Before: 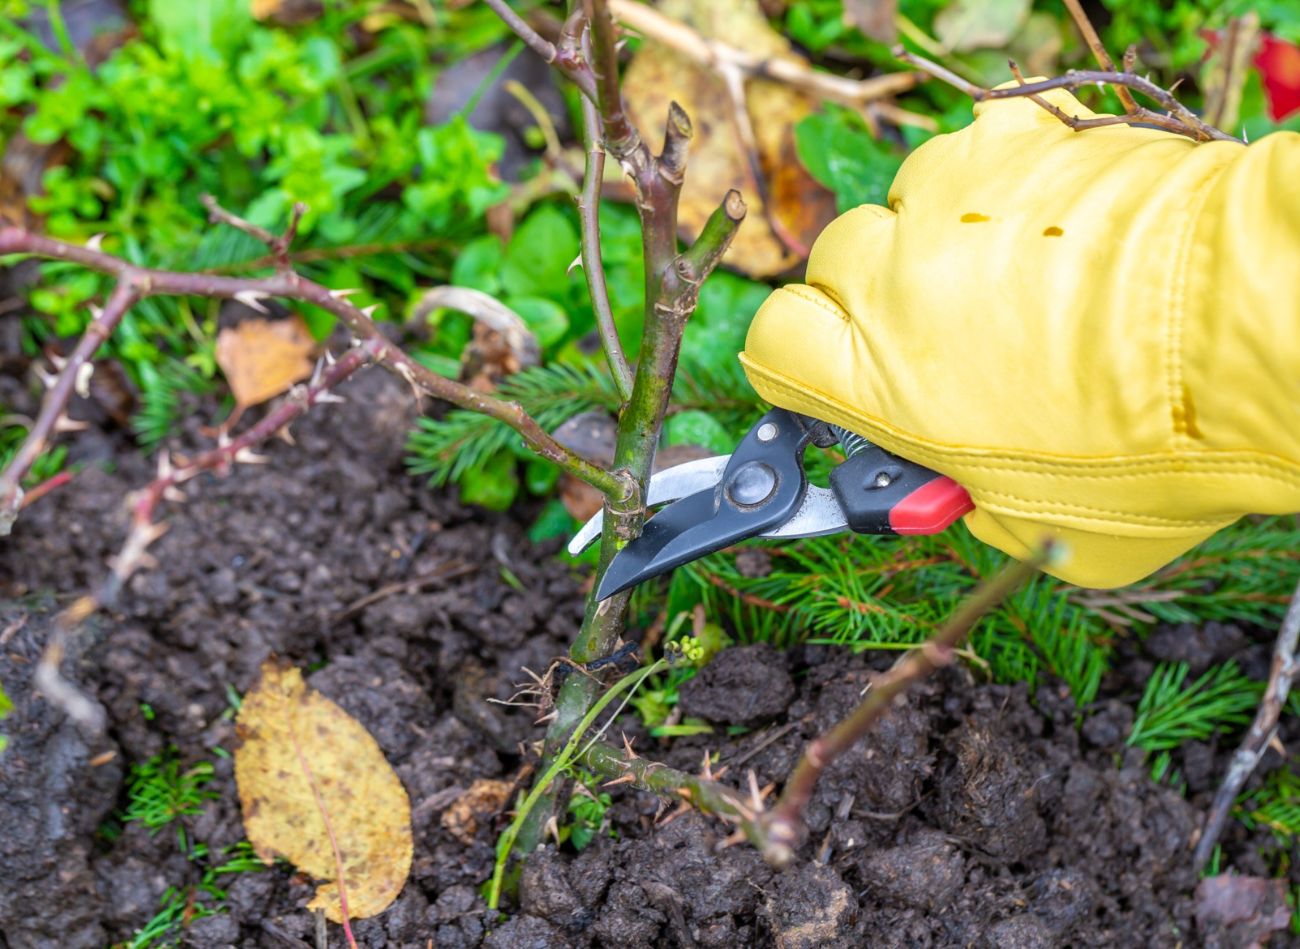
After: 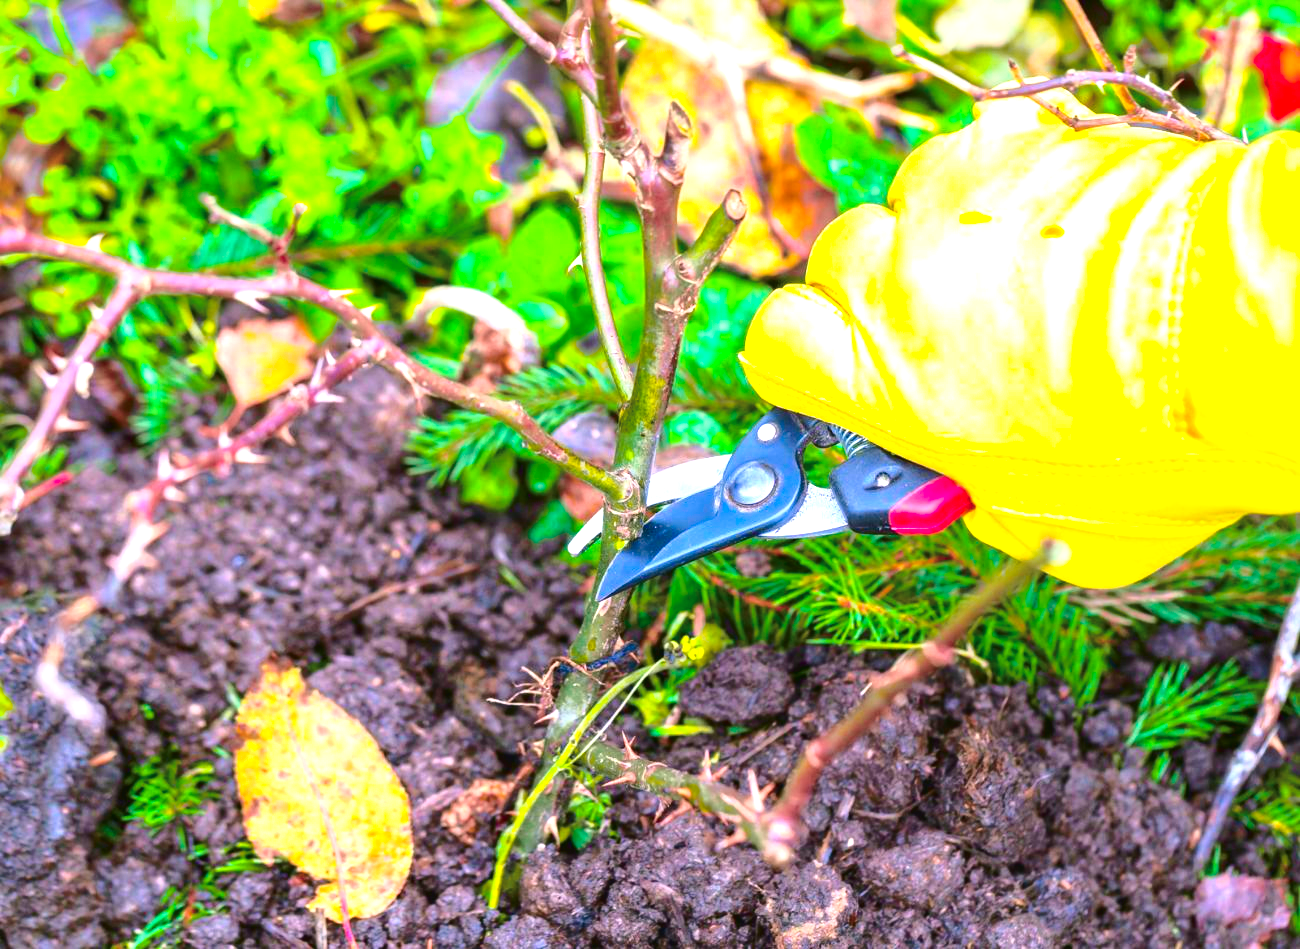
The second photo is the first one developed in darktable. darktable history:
exposure: black level correction -0.002, exposure 1.114 EV, compensate highlight preservation false
tone curve: curves: ch0 [(0, 0.021) (0.059, 0.053) (0.212, 0.18) (0.337, 0.304) (0.495, 0.505) (0.725, 0.731) (0.89, 0.919) (1, 1)]; ch1 [(0, 0) (0.094, 0.081) (0.285, 0.299) (0.403, 0.436) (0.479, 0.475) (0.54, 0.55) (0.615, 0.637) (0.683, 0.688) (1, 1)]; ch2 [(0, 0) (0.257, 0.217) (0.434, 0.434) (0.498, 0.507) (0.527, 0.542) (0.597, 0.587) (0.658, 0.595) (1, 1)], color space Lab, independent channels, preserve colors none
color balance rgb: highlights gain › chroma 1.453%, highlights gain › hue 312.8°, linear chroma grading › global chroma 14.59%, perceptual saturation grading › global saturation 35.868%, perceptual saturation grading › shadows 34.572%
